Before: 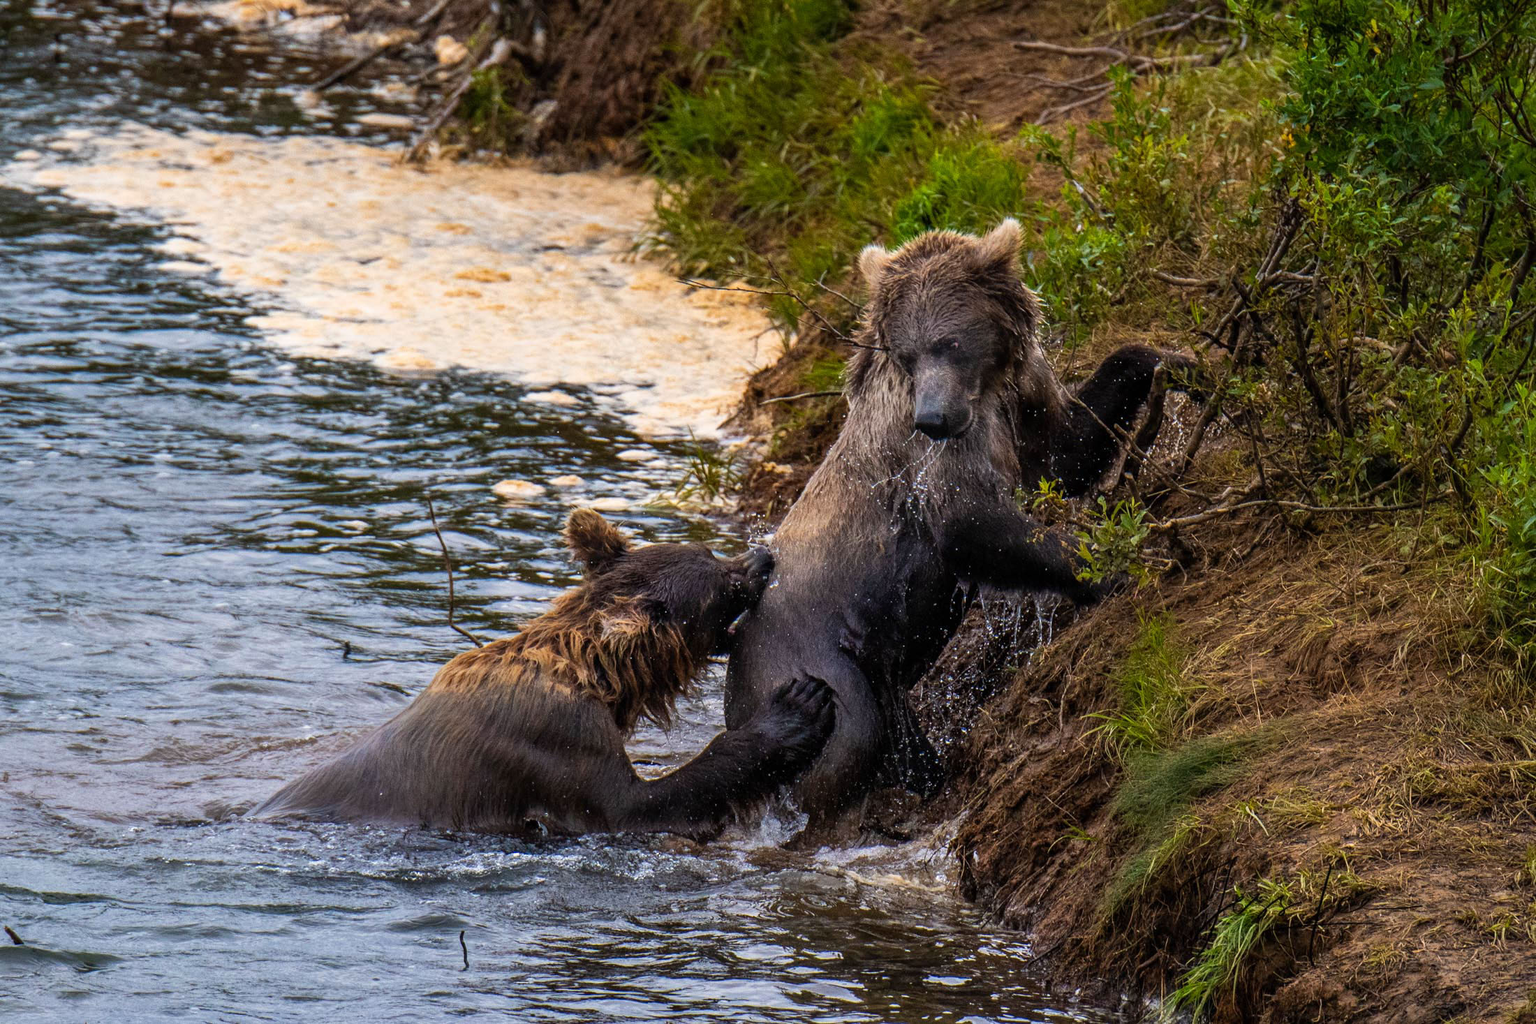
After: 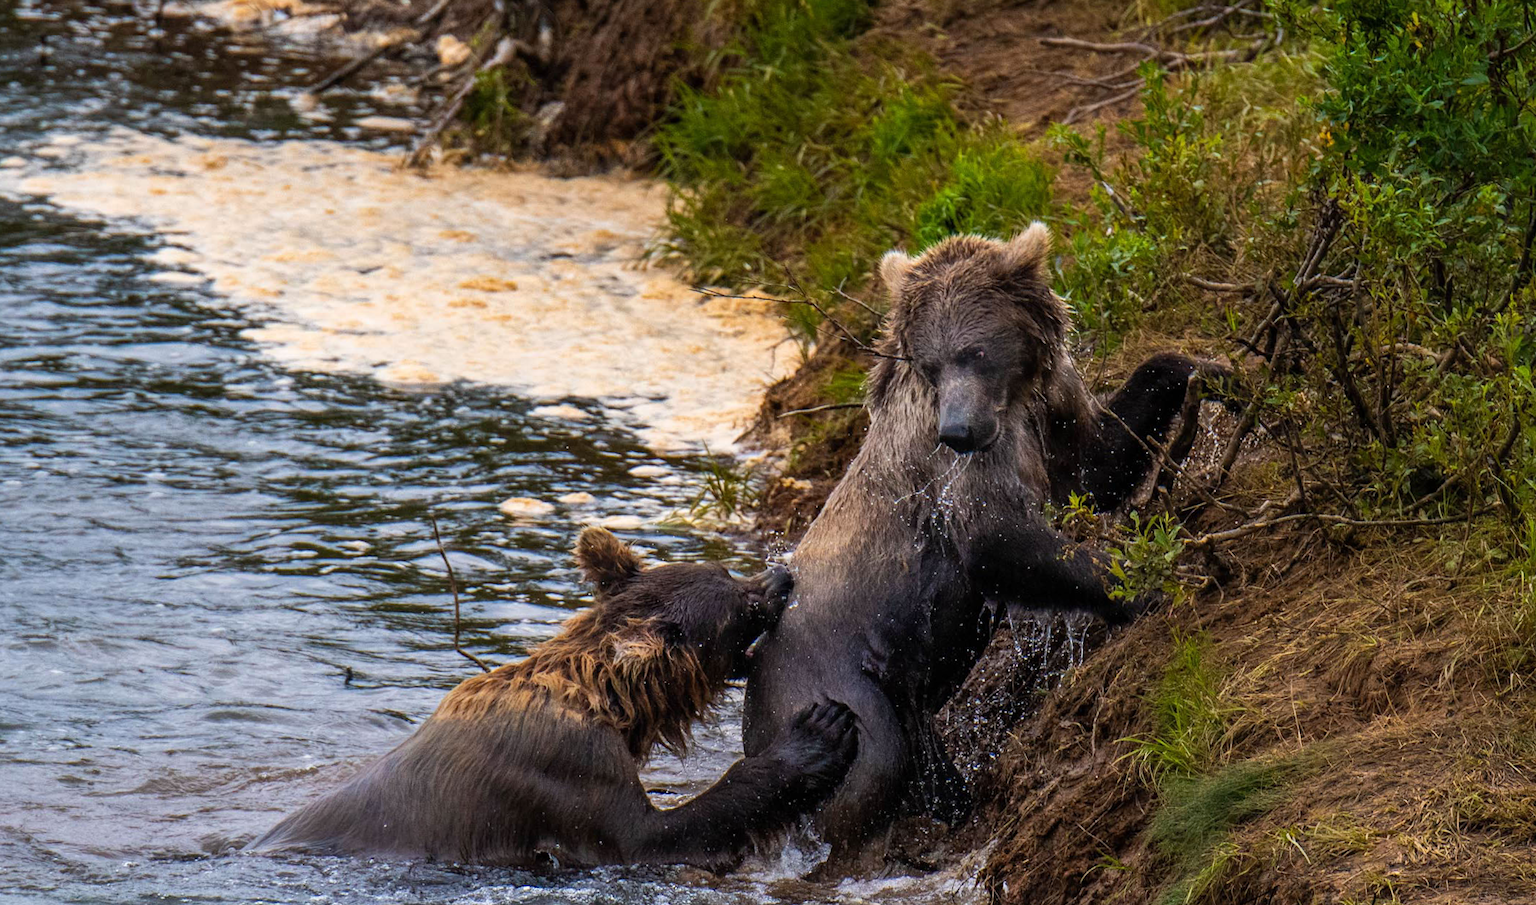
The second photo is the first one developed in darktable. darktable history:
crop and rotate: angle 0.345°, left 0.443%, right 2.721%, bottom 14.353%
